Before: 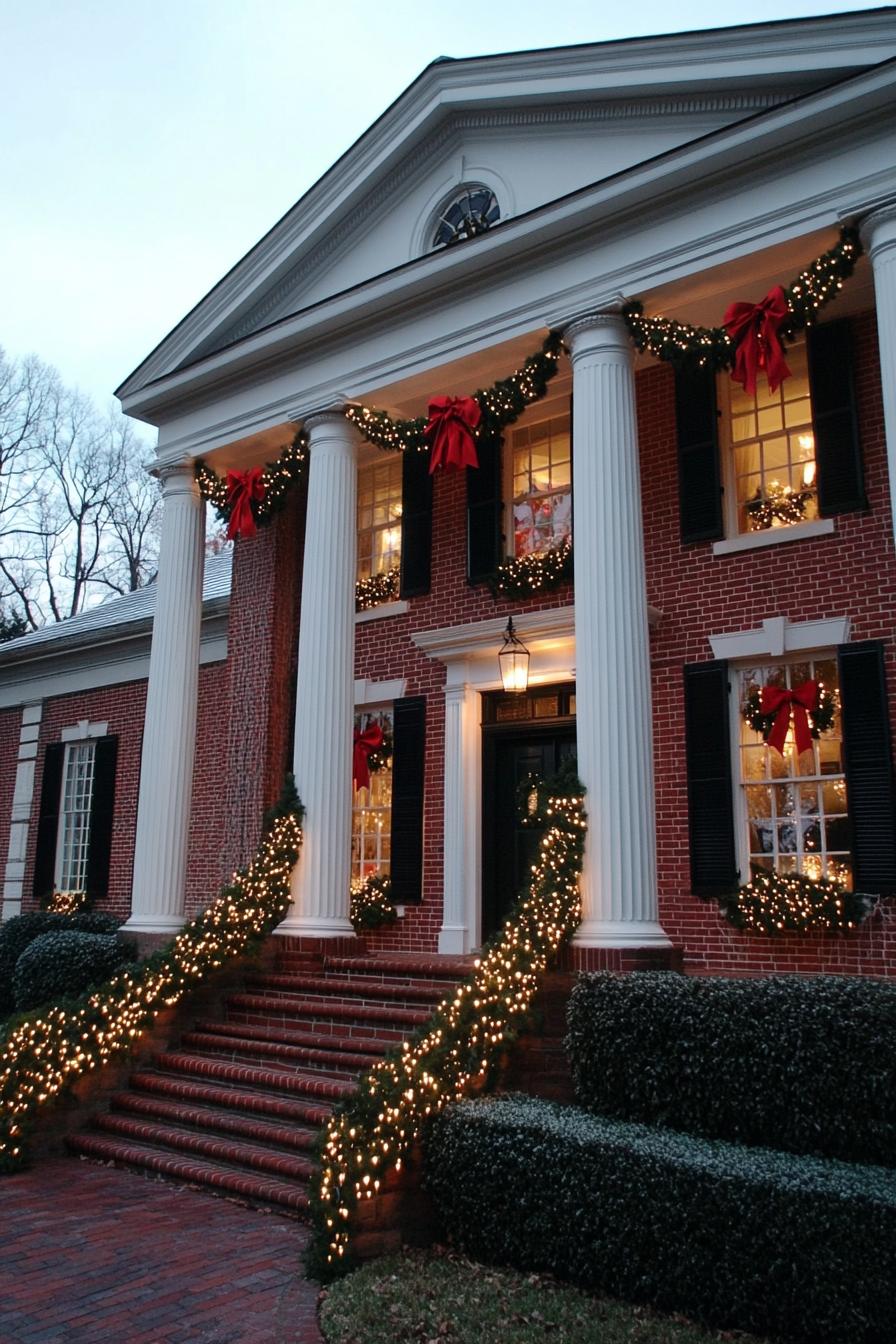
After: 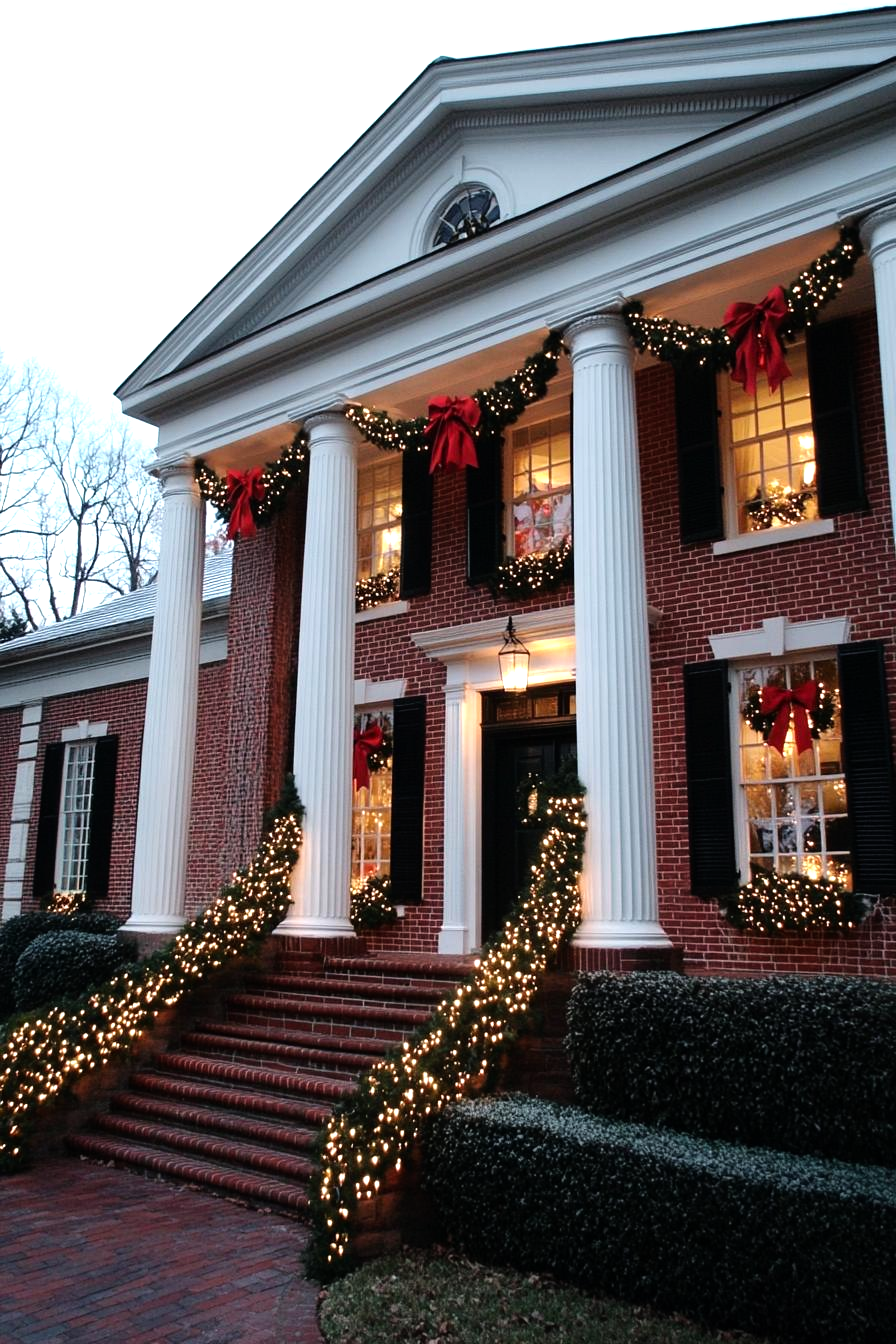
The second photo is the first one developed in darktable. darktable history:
tone equalizer: -8 EV -0.716 EV, -7 EV -0.718 EV, -6 EV -0.589 EV, -5 EV -0.408 EV, -3 EV 0.39 EV, -2 EV 0.6 EV, -1 EV 0.677 EV, +0 EV 0.775 EV
